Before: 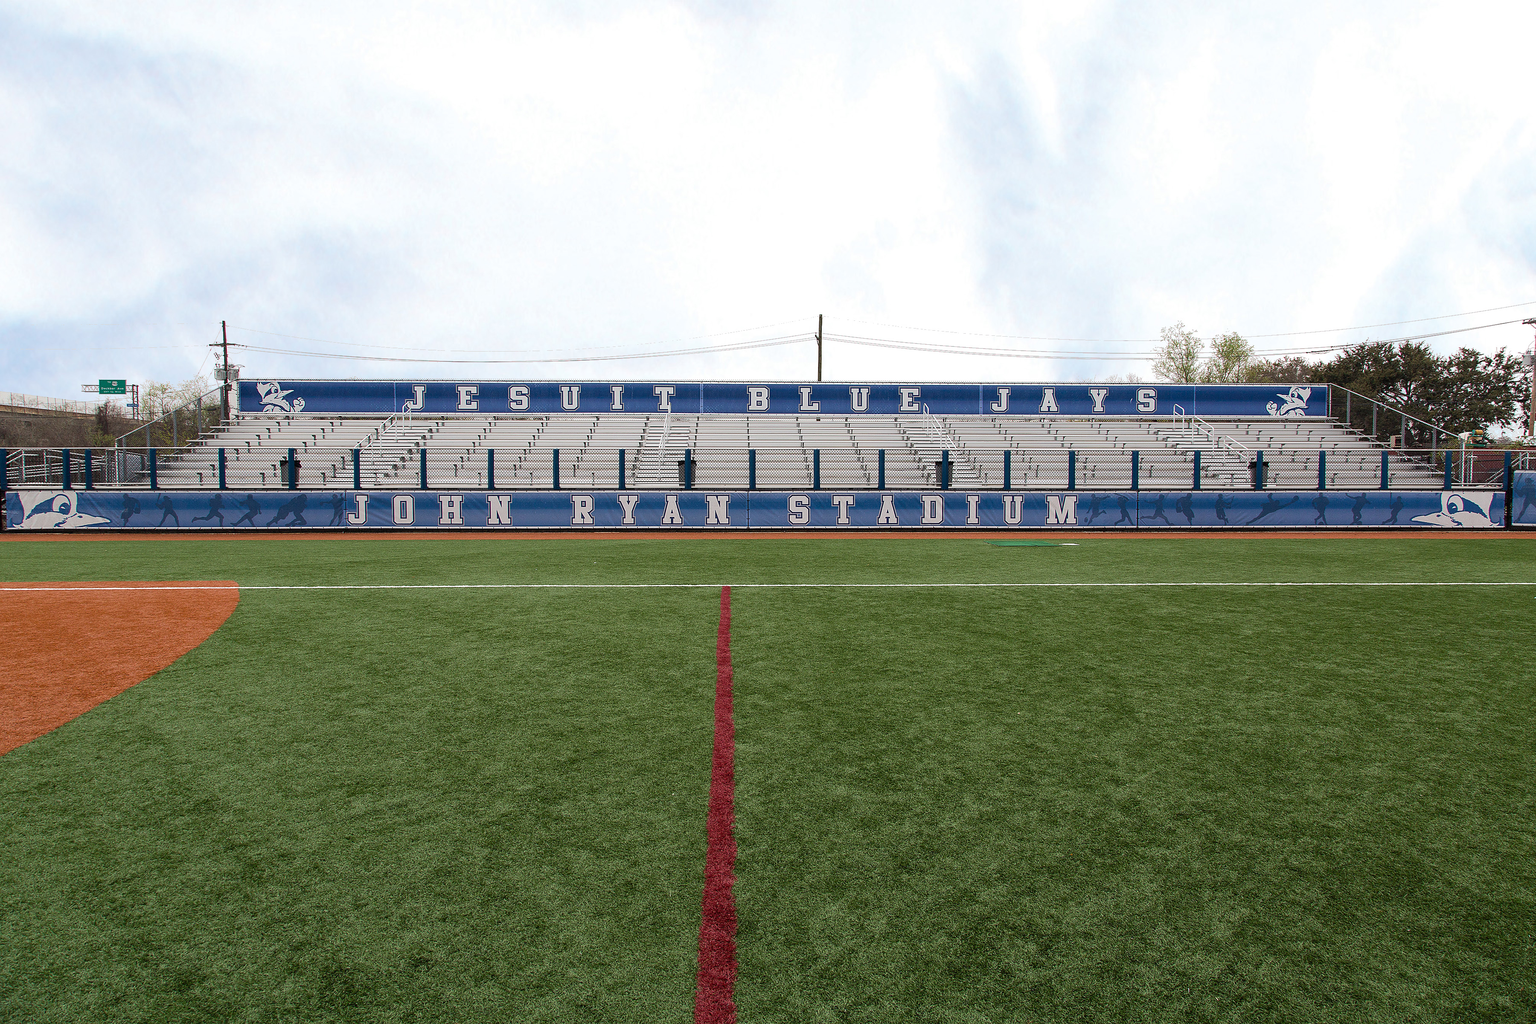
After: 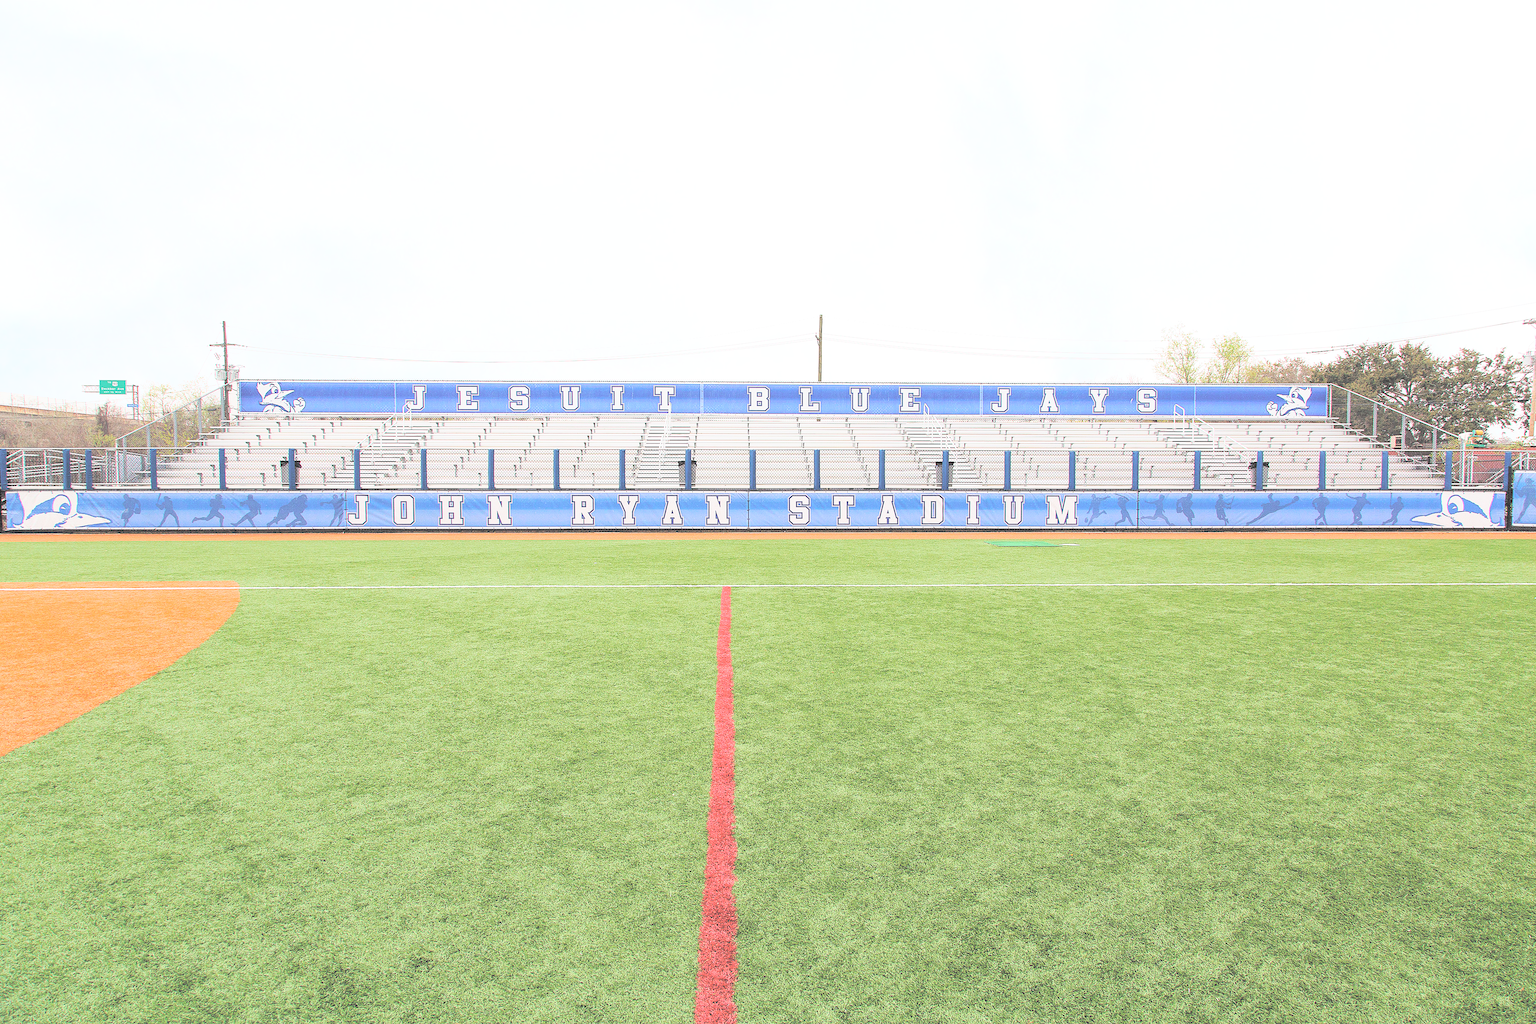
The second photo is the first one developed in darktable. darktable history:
base curve: curves: ch0 [(0, 0) (0.028, 0.03) (0.121, 0.232) (0.46, 0.748) (0.859, 0.968) (1, 1)], preserve colors none
contrast brightness saturation: brightness 1
